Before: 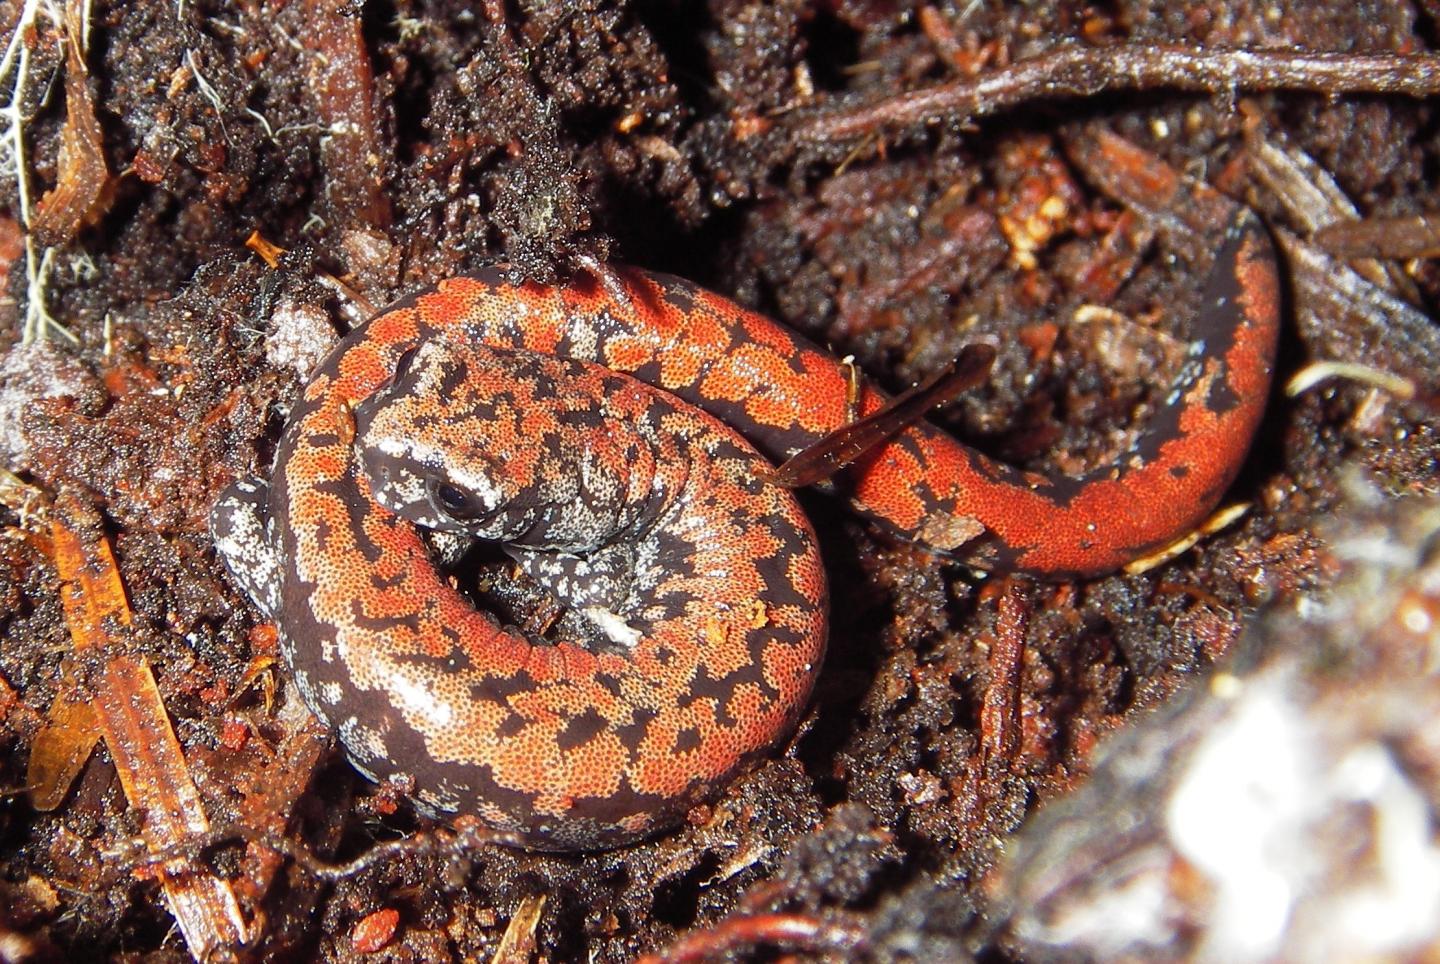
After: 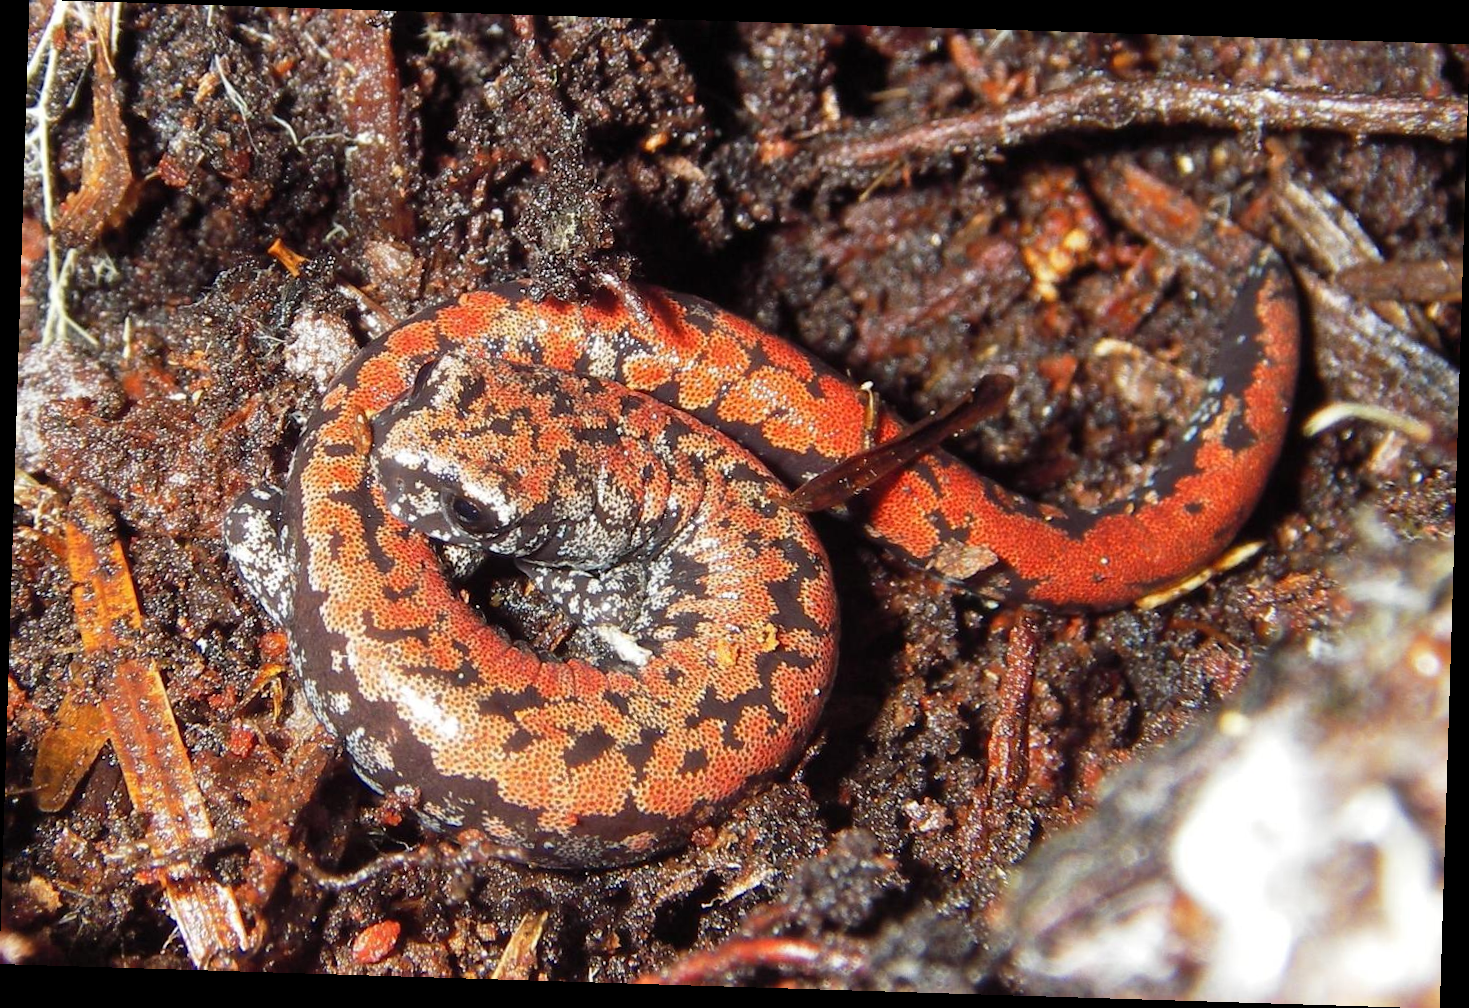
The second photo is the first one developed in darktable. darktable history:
crop and rotate: angle -1.78°
shadows and highlights: shadows 25.9, highlights -48.08, soften with gaussian
